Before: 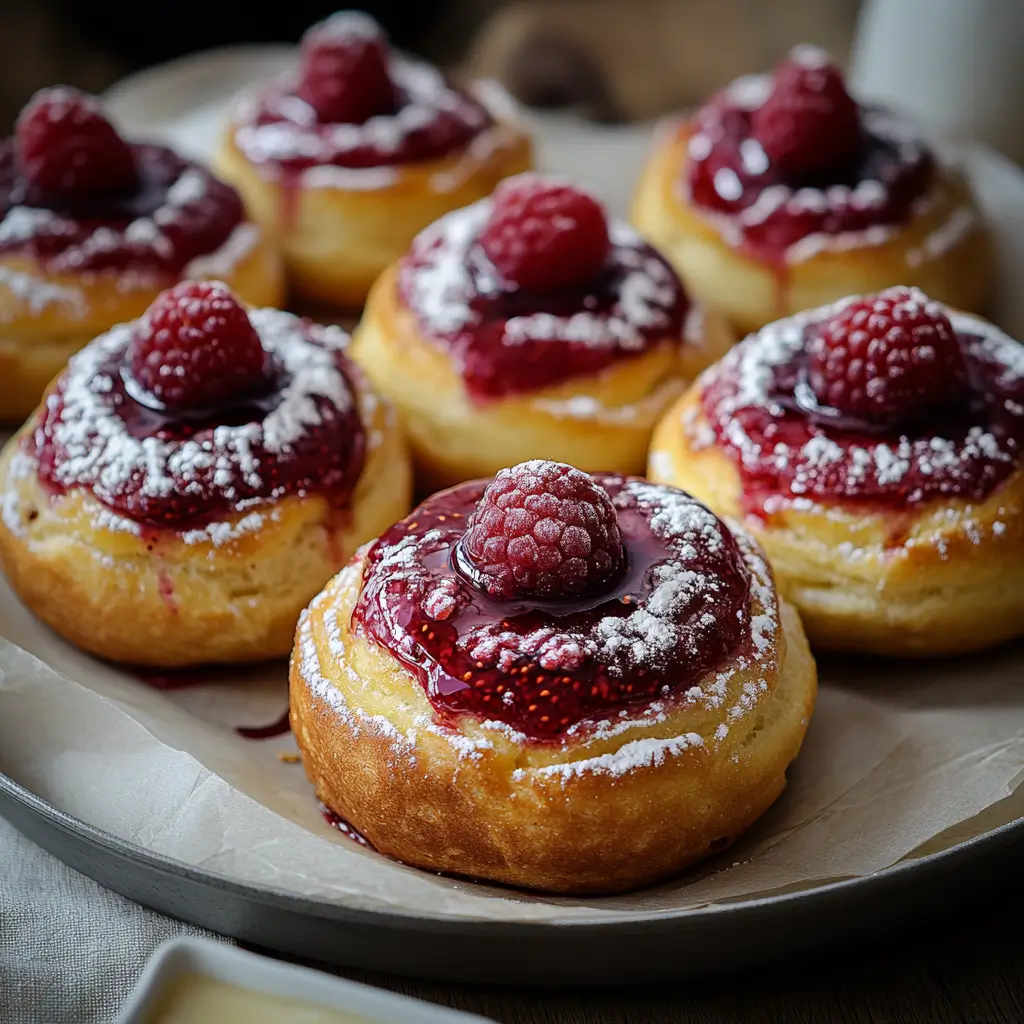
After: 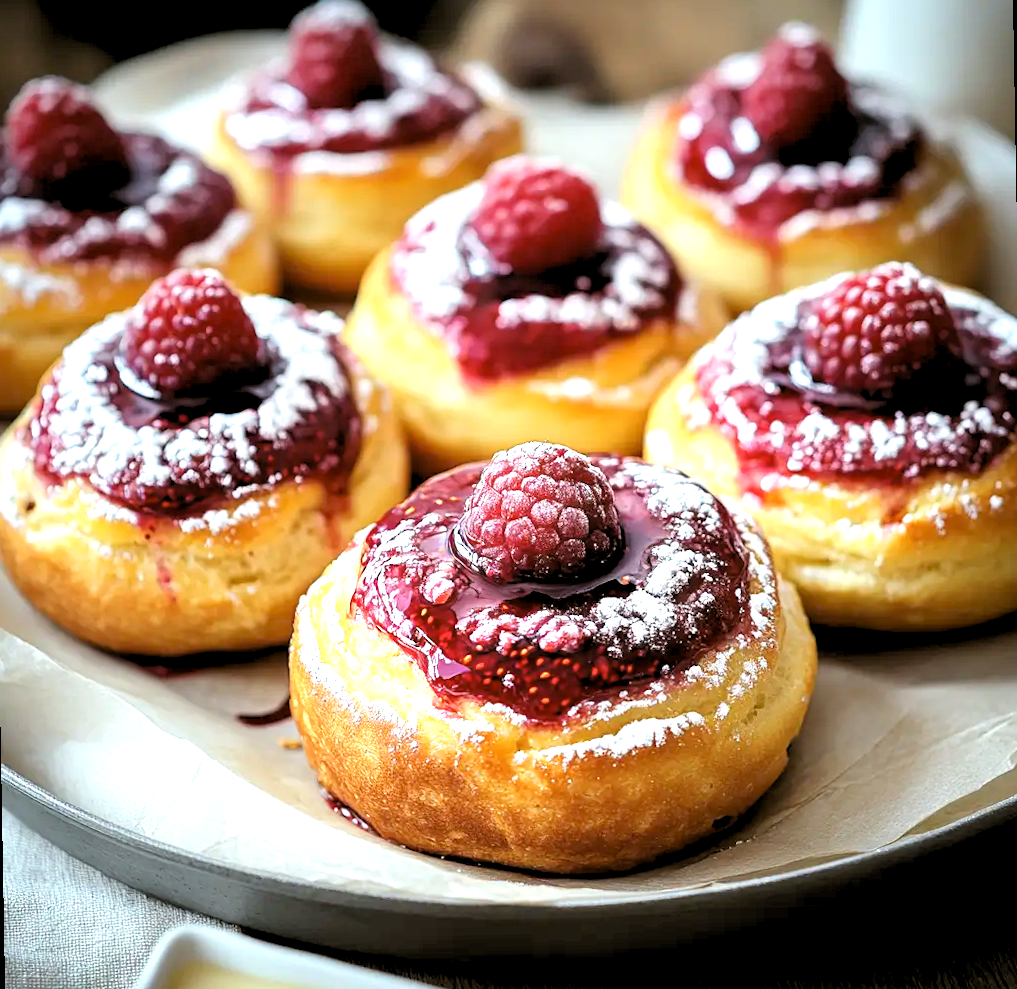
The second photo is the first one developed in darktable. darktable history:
color balance: lift [1.004, 1.002, 1.002, 0.998], gamma [1, 1.007, 1.002, 0.993], gain [1, 0.977, 1.013, 1.023], contrast -3.64%
exposure: black level correction 0, exposure 1.2 EV, compensate exposure bias true, compensate highlight preservation false
rotate and perspective: rotation -1°, crop left 0.011, crop right 0.989, crop top 0.025, crop bottom 0.975
rgb levels: levels [[0.013, 0.434, 0.89], [0, 0.5, 1], [0, 0.5, 1]]
